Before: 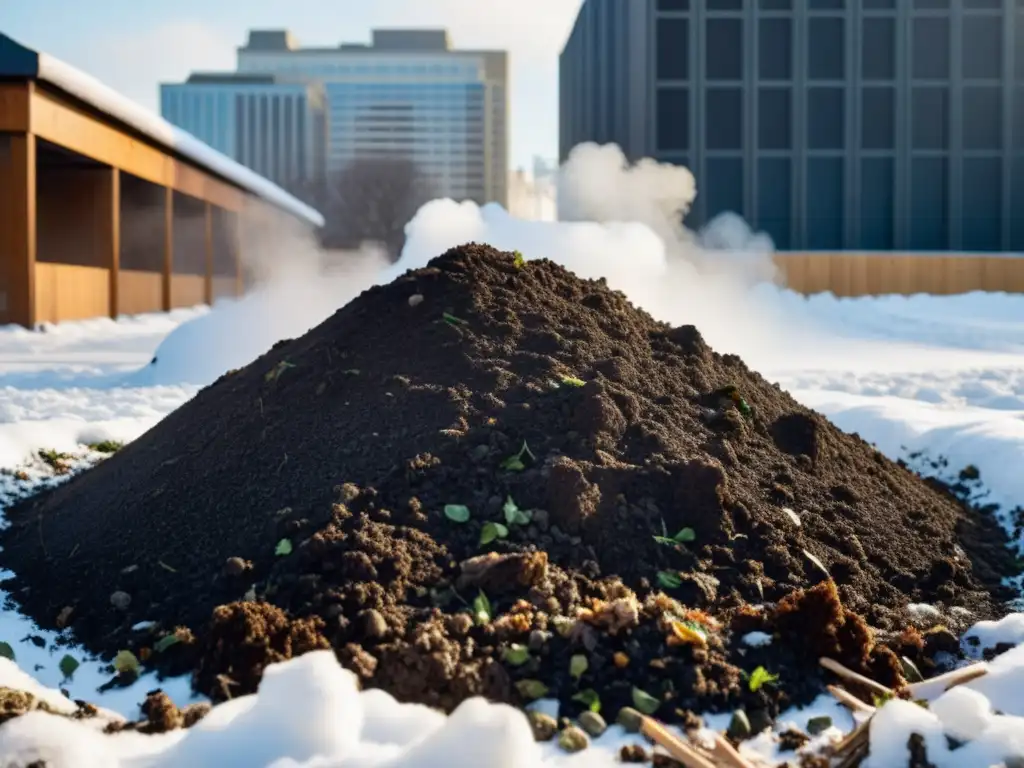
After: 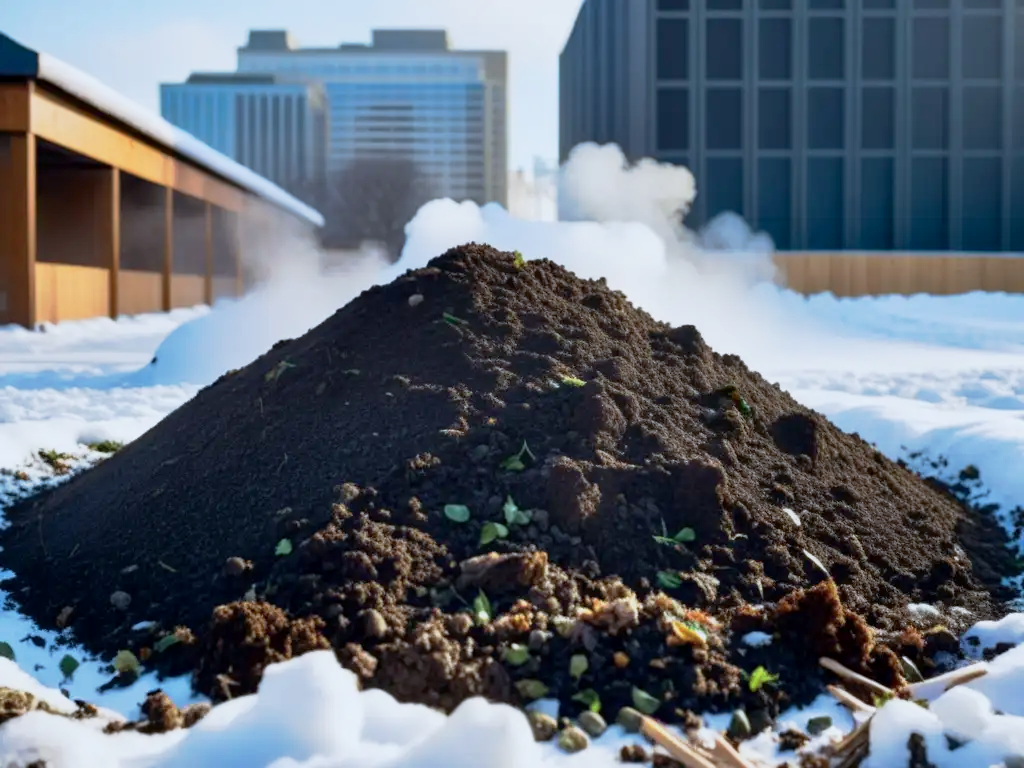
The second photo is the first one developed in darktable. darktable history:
color calibration: x 0.37, y 0.382, temperature 4314.36 K
tone curve: curves: ch0 [(0.013, 0) (0.061, 0.059) (0.239, 0.256) (0.502, 0.501) (0.683, 0.676) (0.761, 0.773) (0.858, 0.858) (0.987, 0.945)]; ch1 [(0, 0) (0.172, 0.123) (0.304, 0.267) (0.414, 0.395) (0.472, 0.473) (0.502, 0.502) (0.521, 0.528) (0.583, 0.595) (0.654, 0.673) (0.728, 0.761) (1, 1)]; ch2 [(0, 0) (0.411, 0.424) (0.485, 0.476) (0.502, 0.501) (0.553, 0.557) (0.57, 0.576) (1, 1)], preserve colors none
